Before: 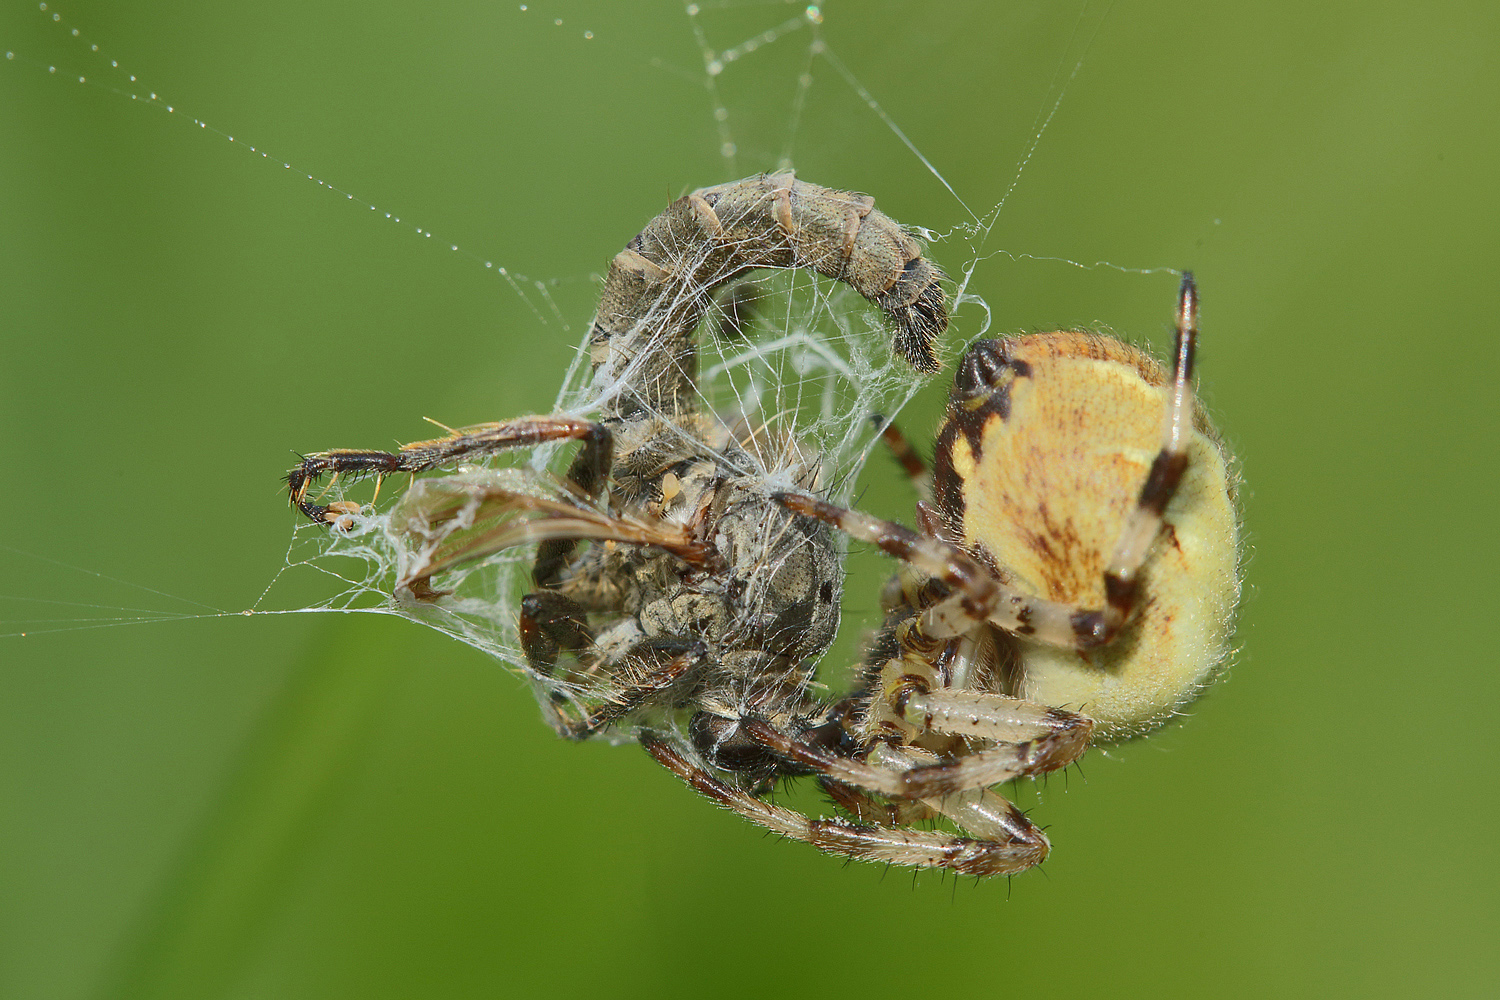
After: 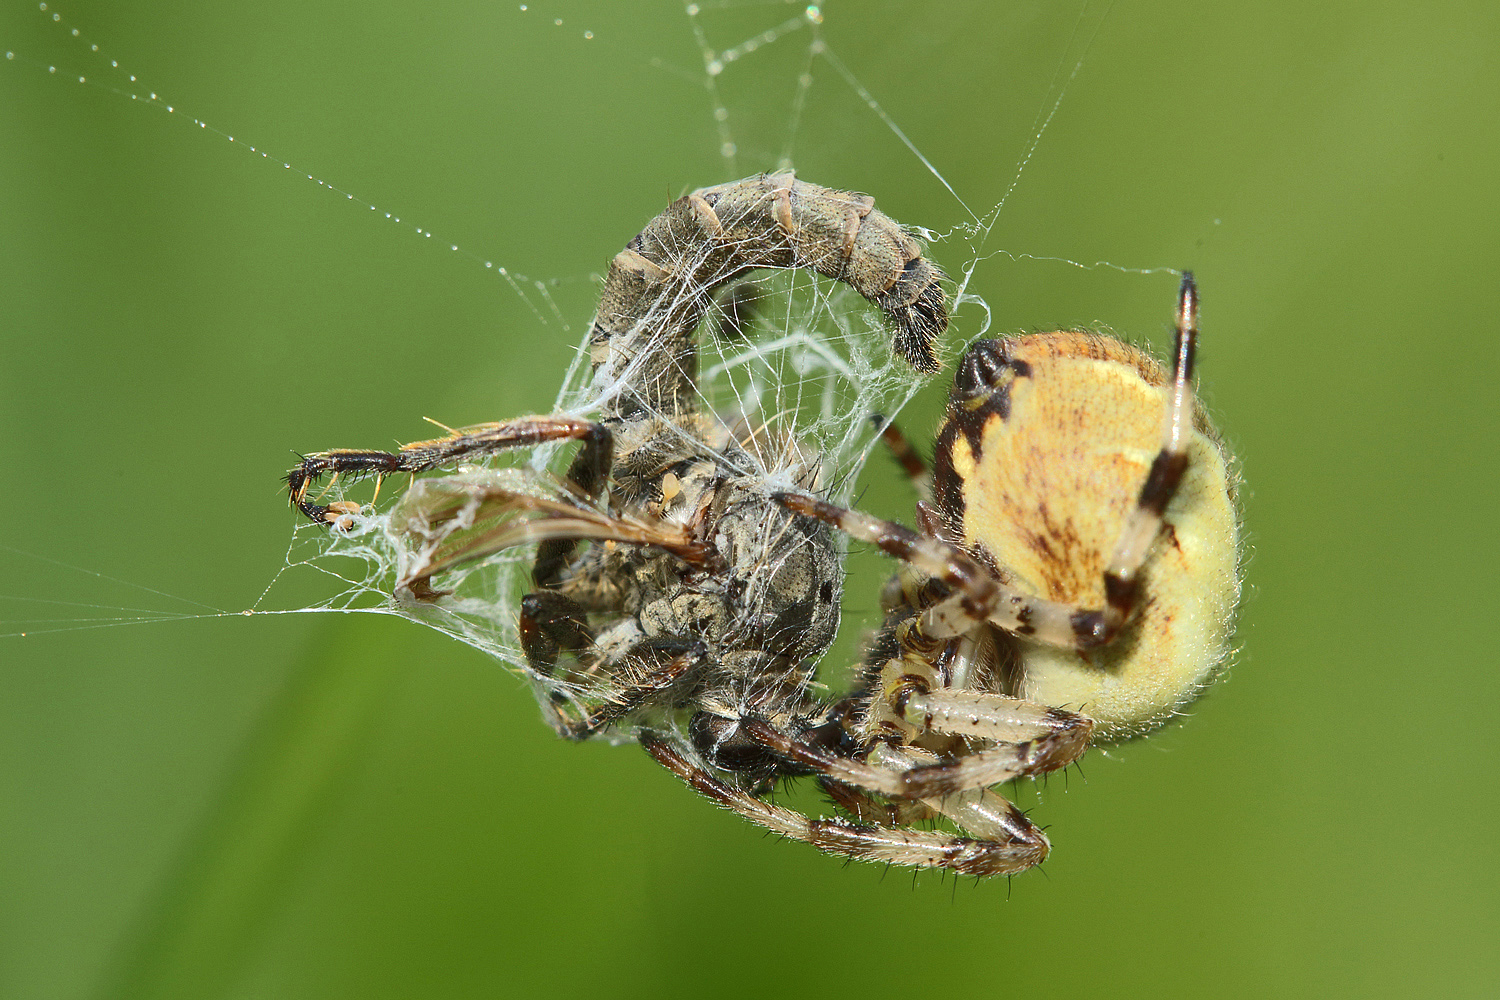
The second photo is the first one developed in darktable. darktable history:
tone equalizer: -8 EV -0.398 EV, -7 EV -0.427 EV, -6 EV -0.295 EV, -5 EV -0.252 EV, -3 EV 0.197 EV, -2 EV 0.336 EV, -1 EV 0.387 EV, +0 EV 0.398 EV, edges refinement/feathering 500, mask exposure compensation -1.57 EV, preserve details no
